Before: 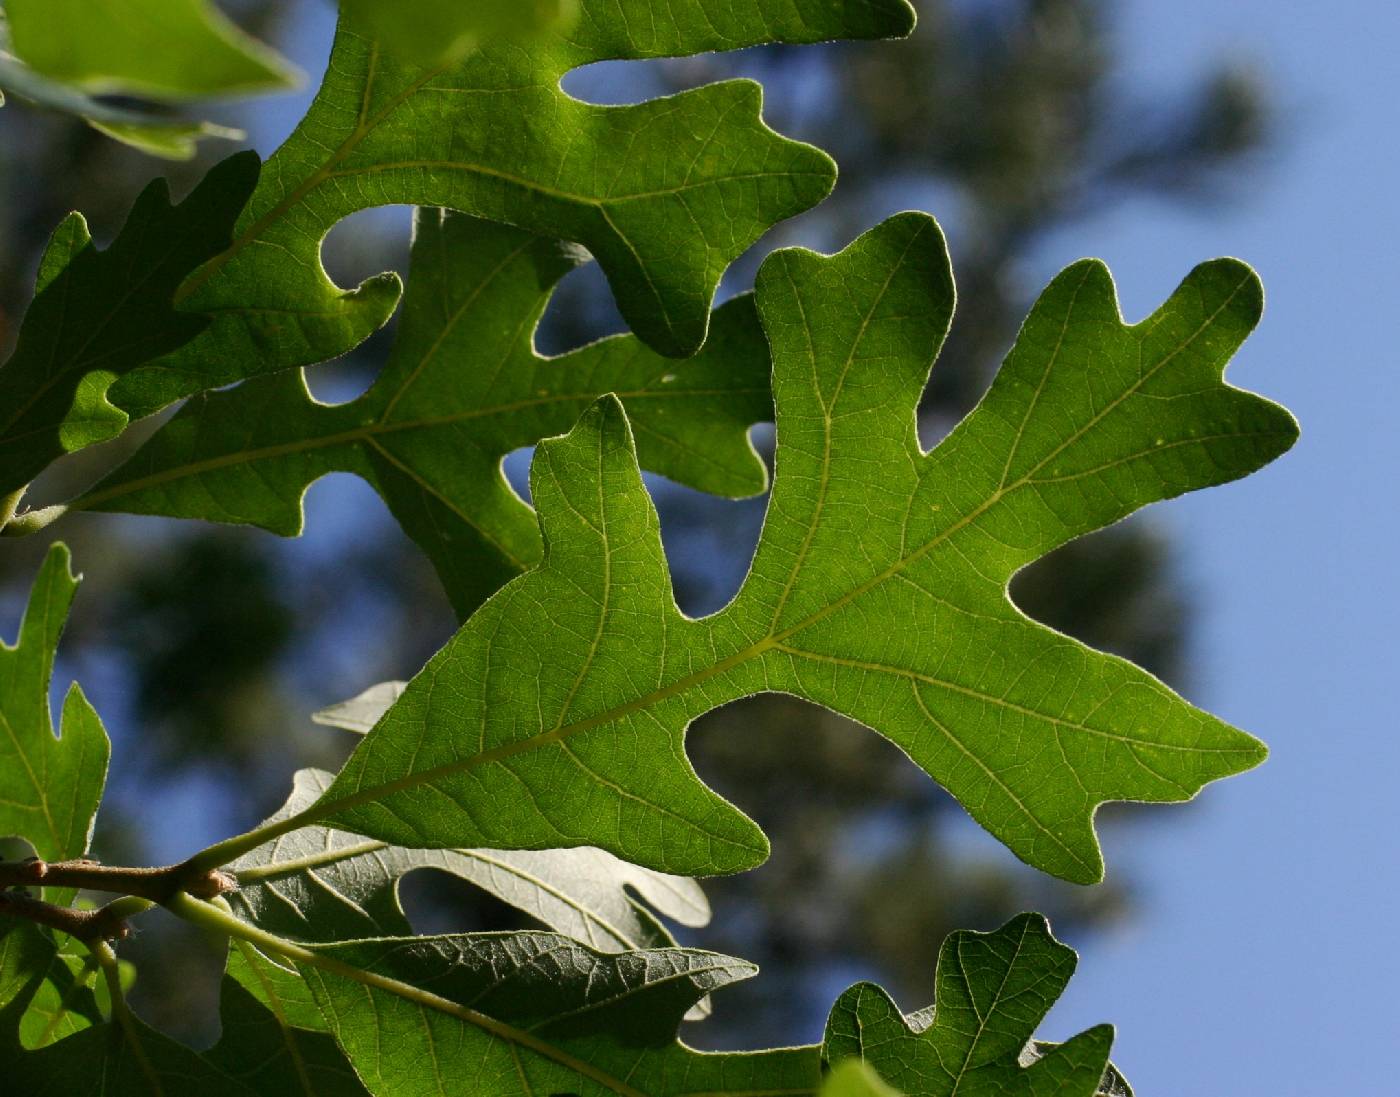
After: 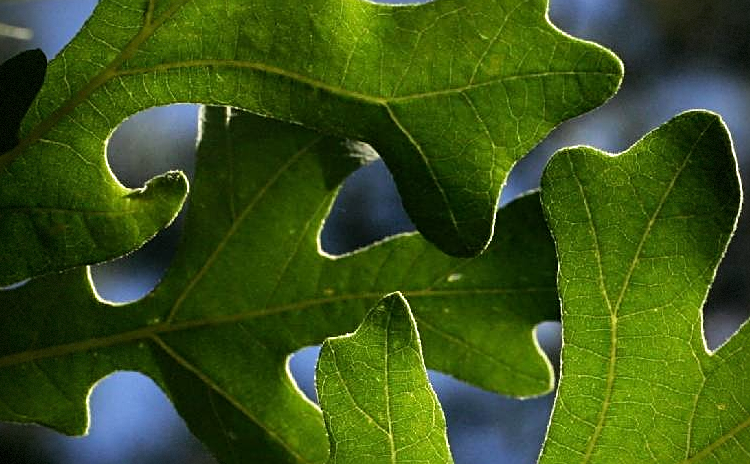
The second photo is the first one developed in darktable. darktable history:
vignetting: fall-off start 73.14%, brightness -0.601, saturation 0.003, dithering 8-bit output
sharpen: on, module defaults
crop: left 15.291%, top 9.274%, right 31.13%, bottom 48.394%
tone equalizer: -8 EV -0.773 EV, -7 EV -0.731 EV, -6 EV -0.637 EV, -5 EV -0.37 EV, -3 EV 0.377 EV, -2 EV 0.6 EV, -1 EV 0.684 EV, +0 EV 0.725 EV
